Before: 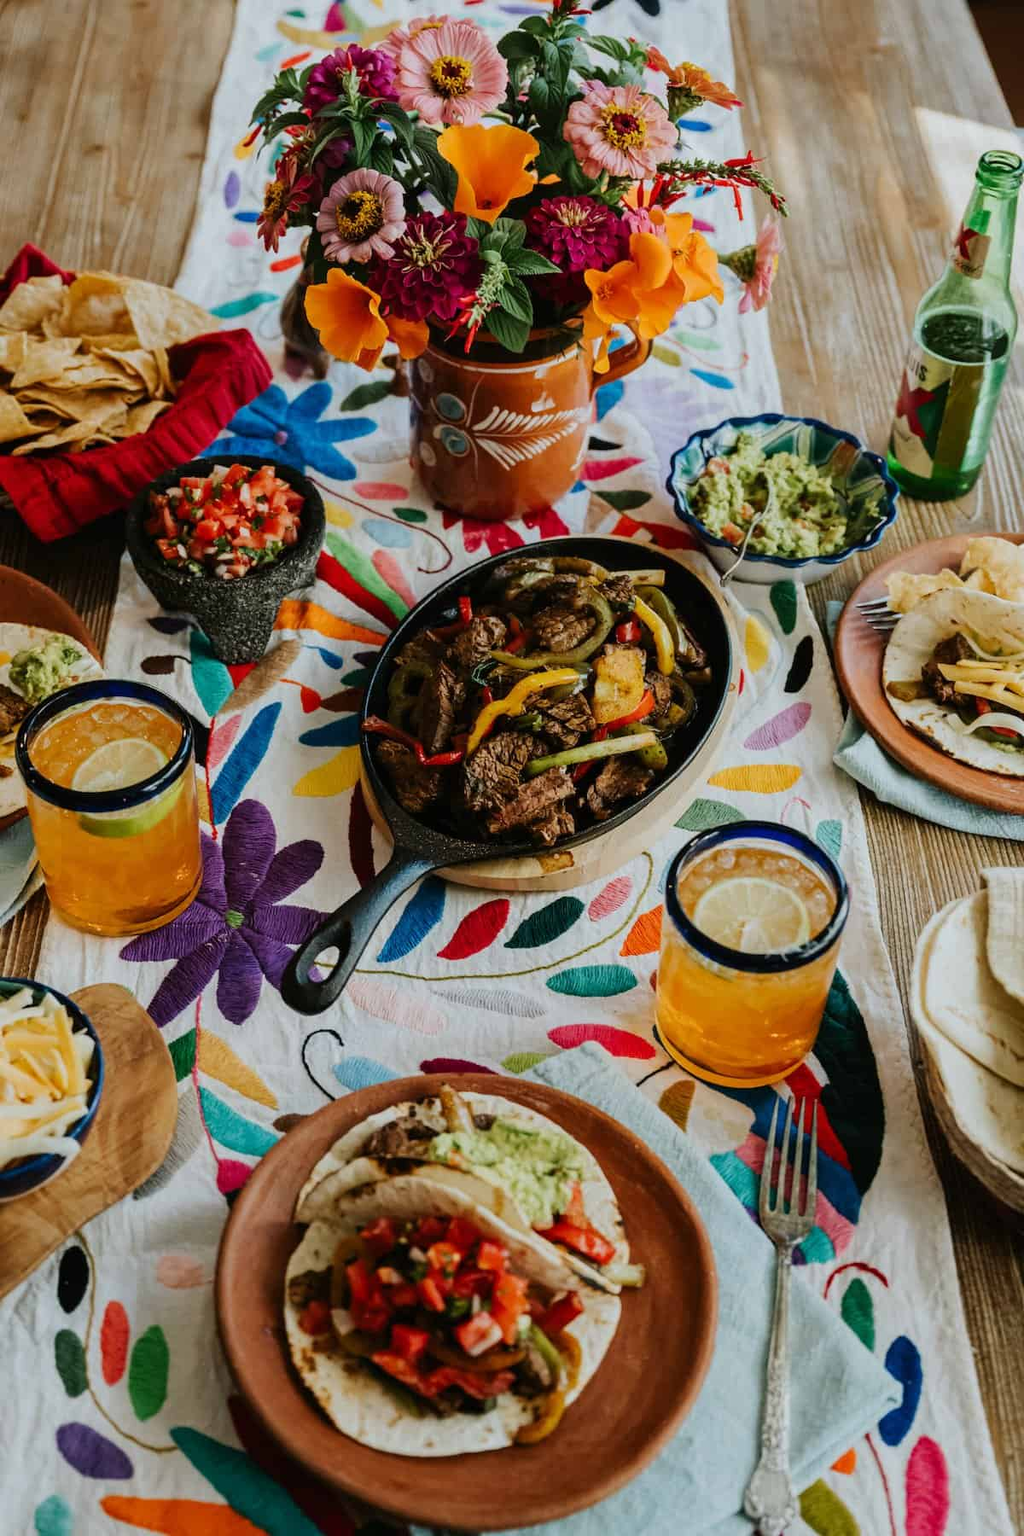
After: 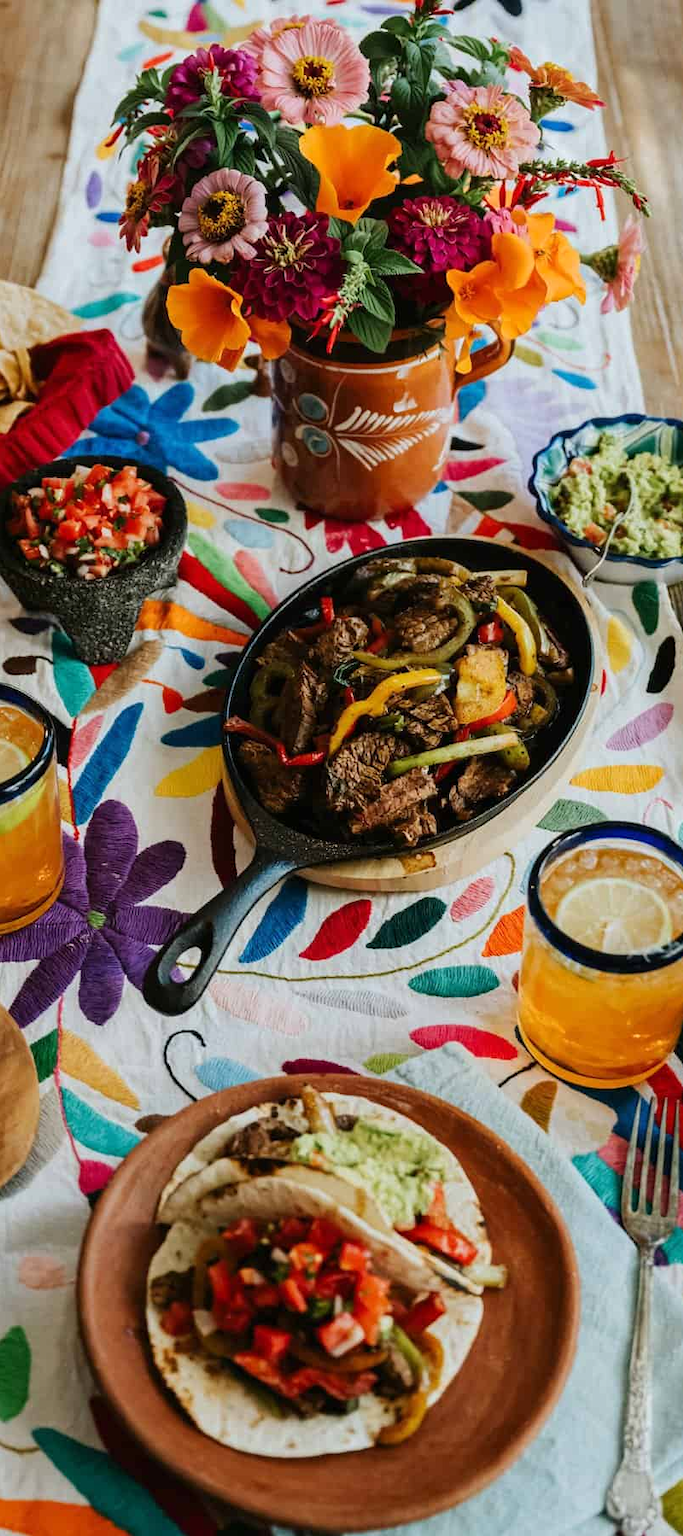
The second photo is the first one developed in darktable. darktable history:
crop and rotate: left 13.537%, right 19.796%
exposure: exposure 0.207 EV, compensate highlight preservation false
